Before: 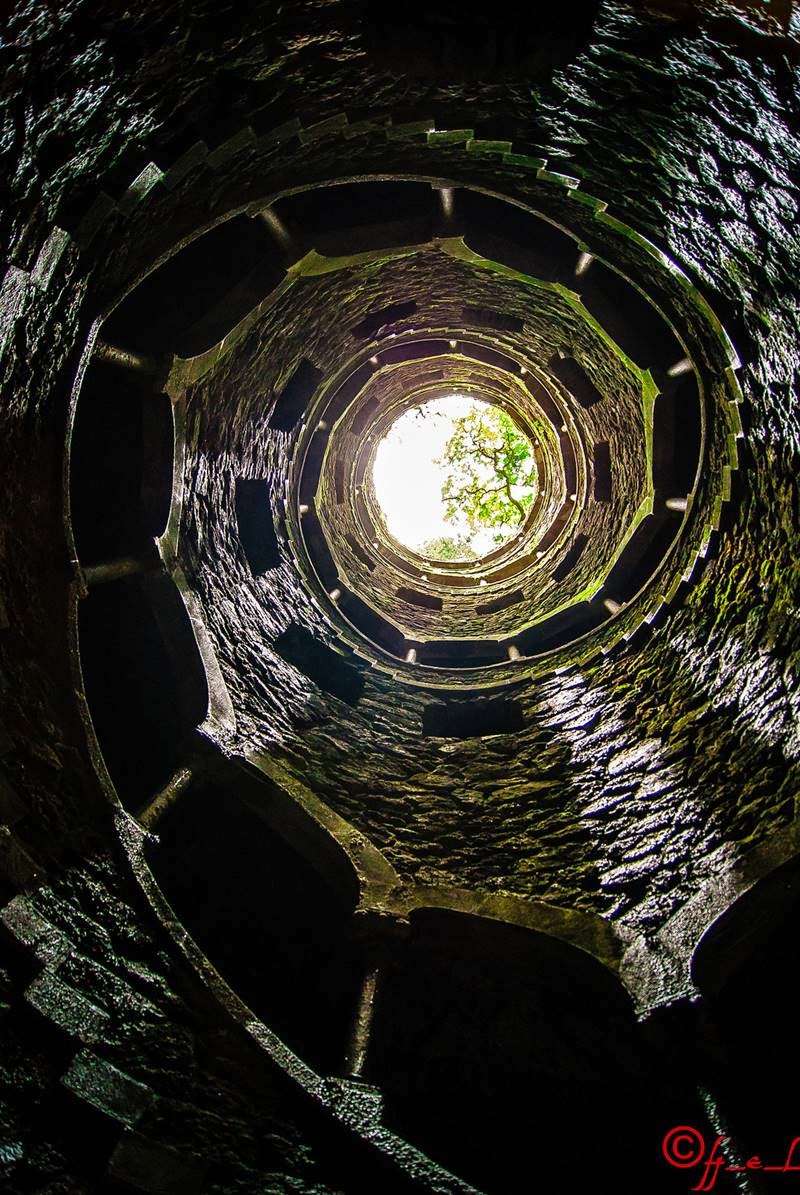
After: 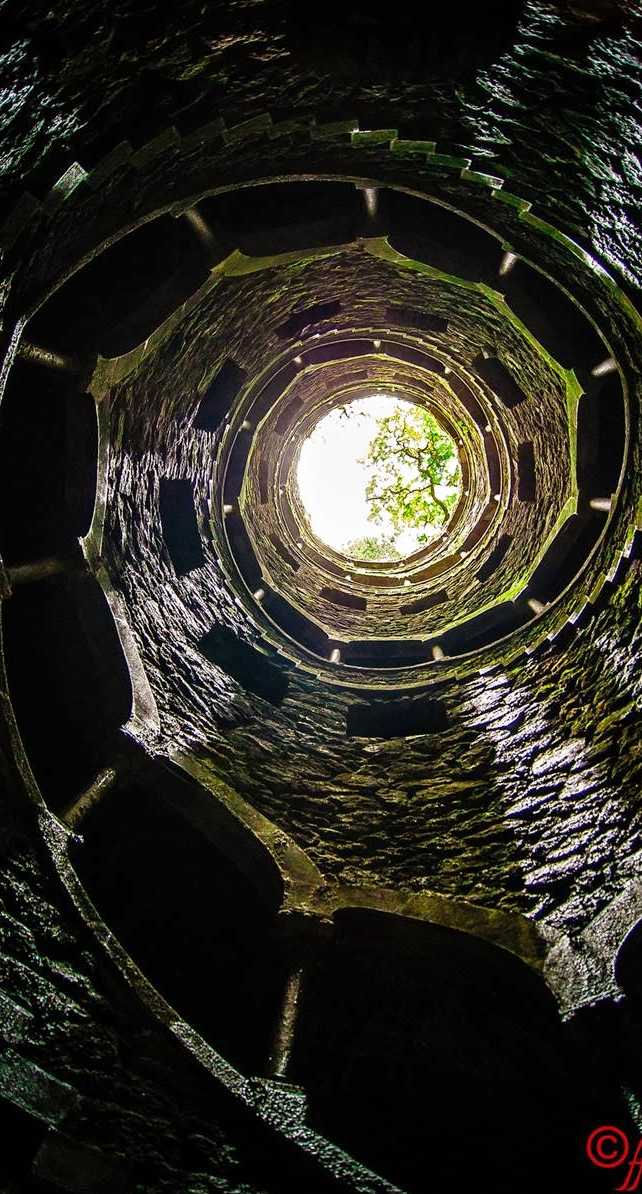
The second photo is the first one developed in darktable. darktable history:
tone equalizer: mask exposure compensation -0.511 EV
crop and rotate: left 9.59%, right 10.151%
